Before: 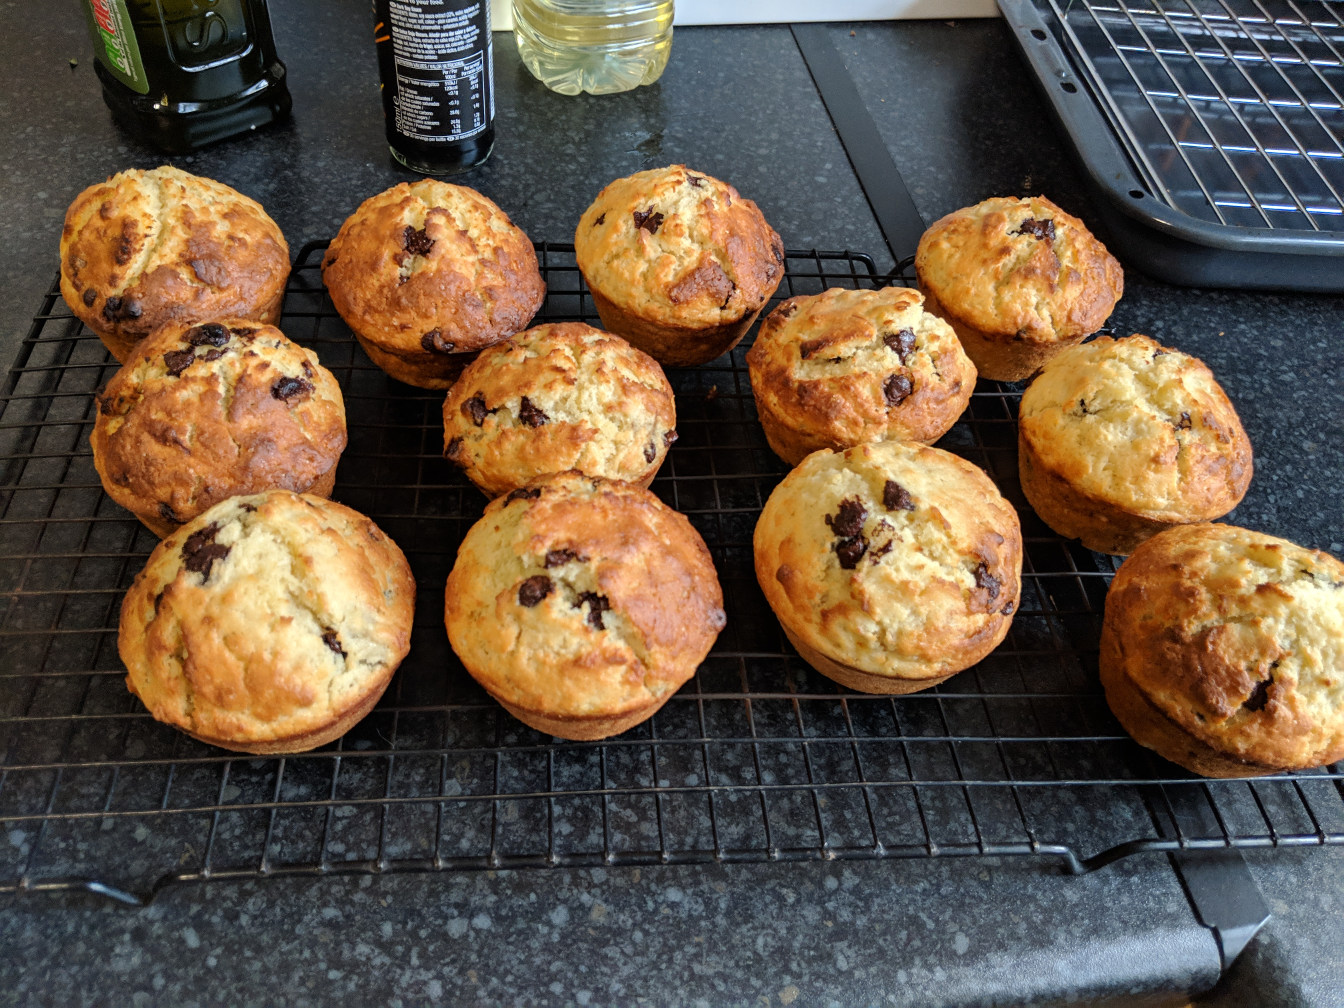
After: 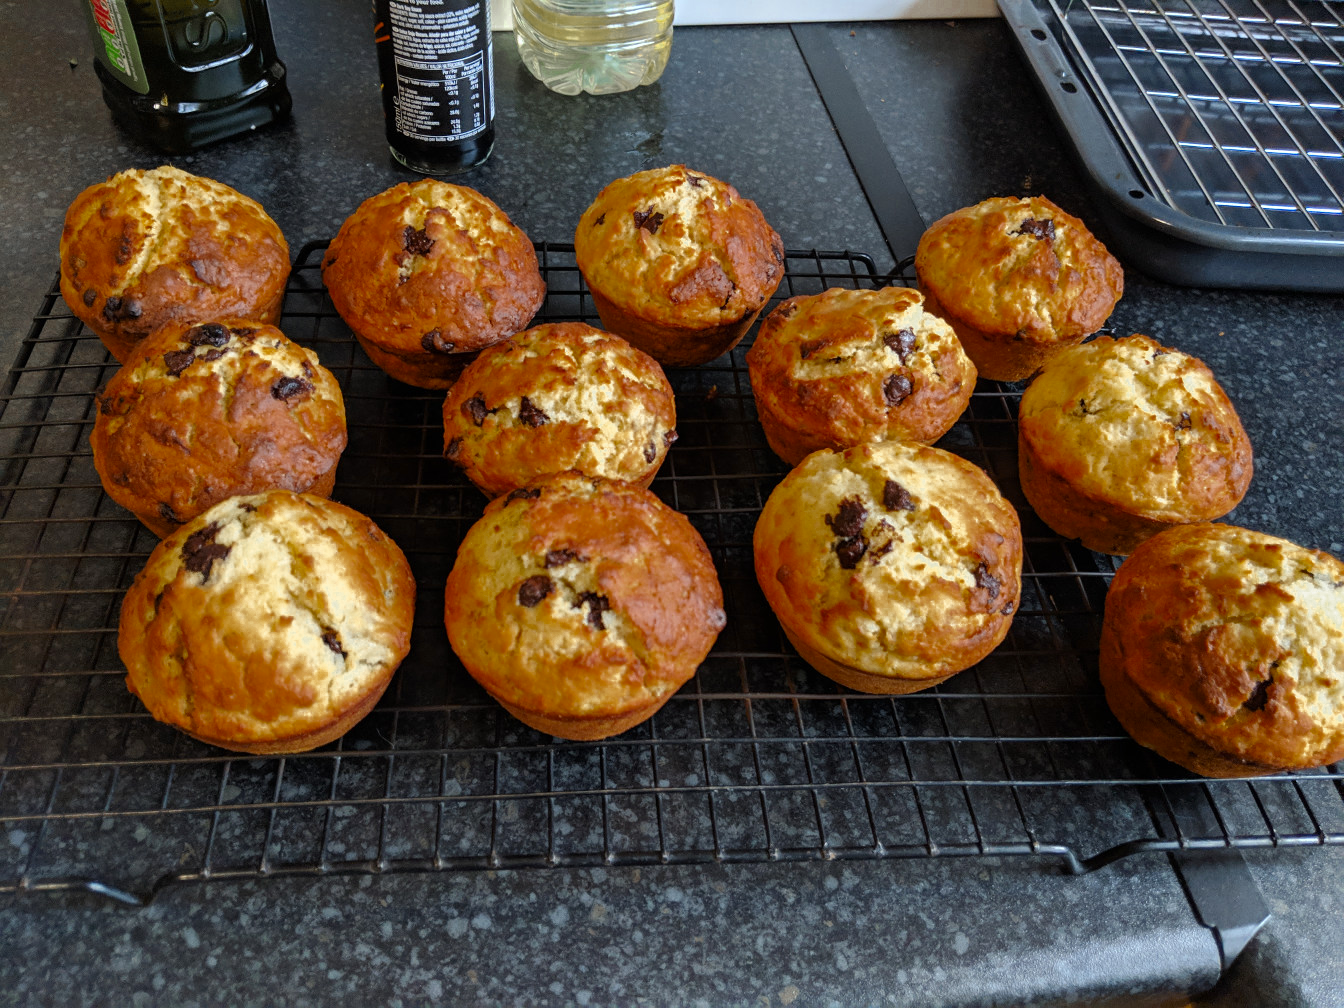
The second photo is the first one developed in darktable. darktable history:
color zones: curves: ch0 [(0.11, 0.396) (0.195, 0.36) (0.25, 0.5) (0.303, 0.412) (0.357, 0.544) (0.75, 0.5) (0.967, 0.328)]; ch1 [(0, 0.468) (0.112, 0.512) (0.202, 0.6) (0.25, 0.5) (0.307, 0.352) (0.357, 0.544) (0.75, 0.5) (0.963, 0.524)], mix 31.01%
